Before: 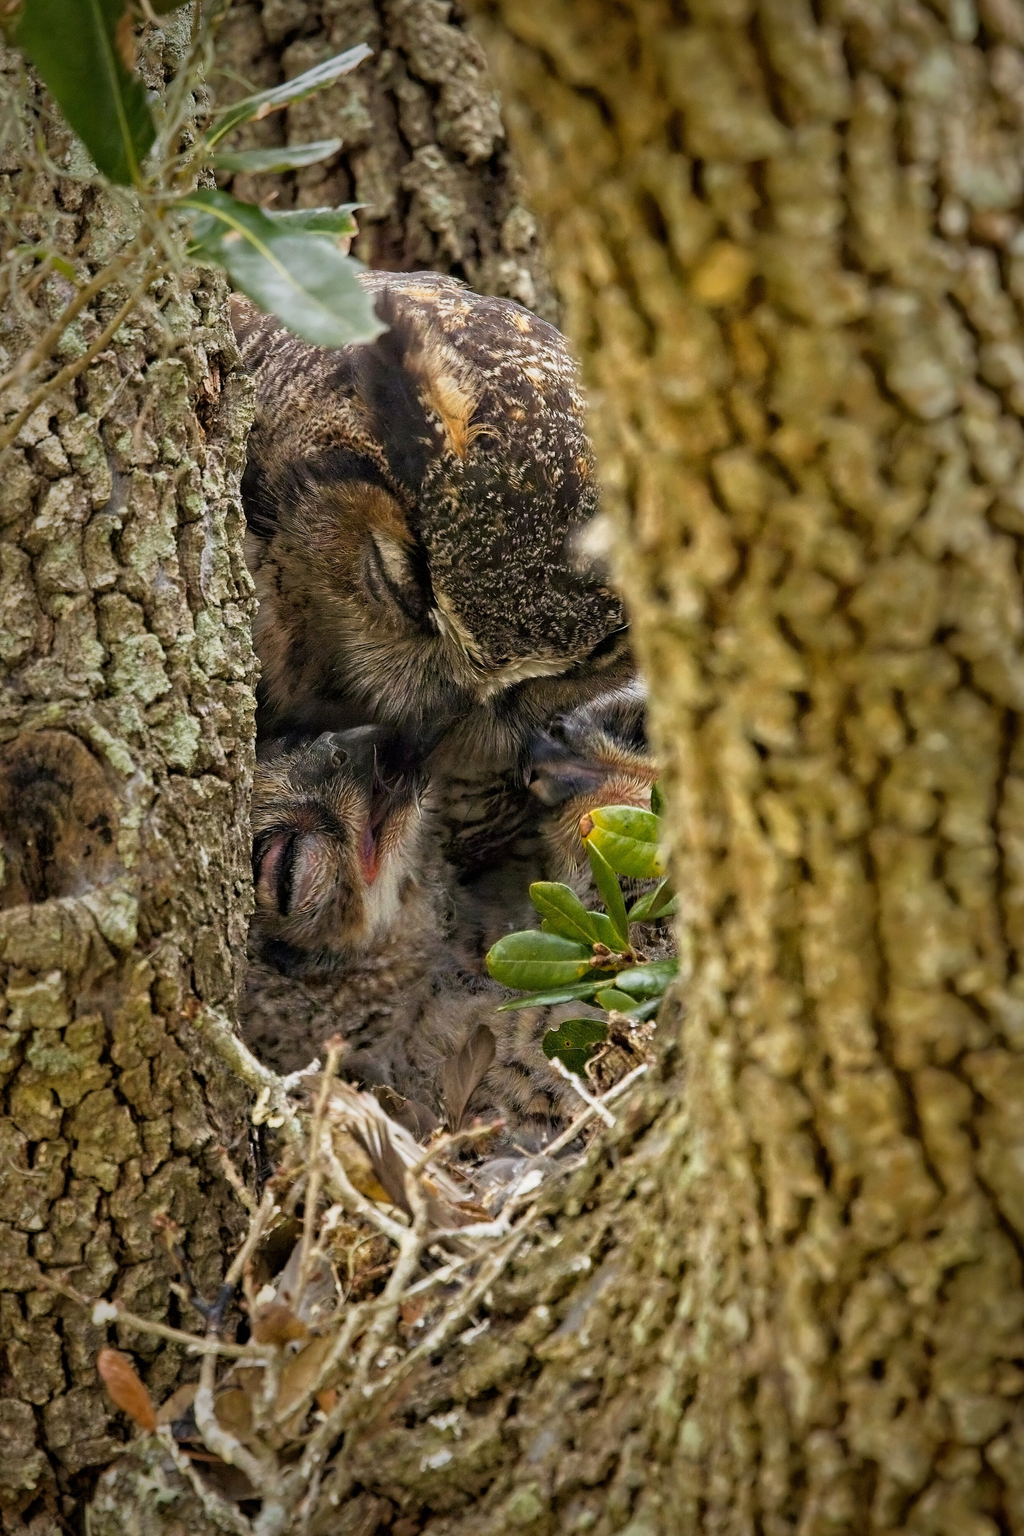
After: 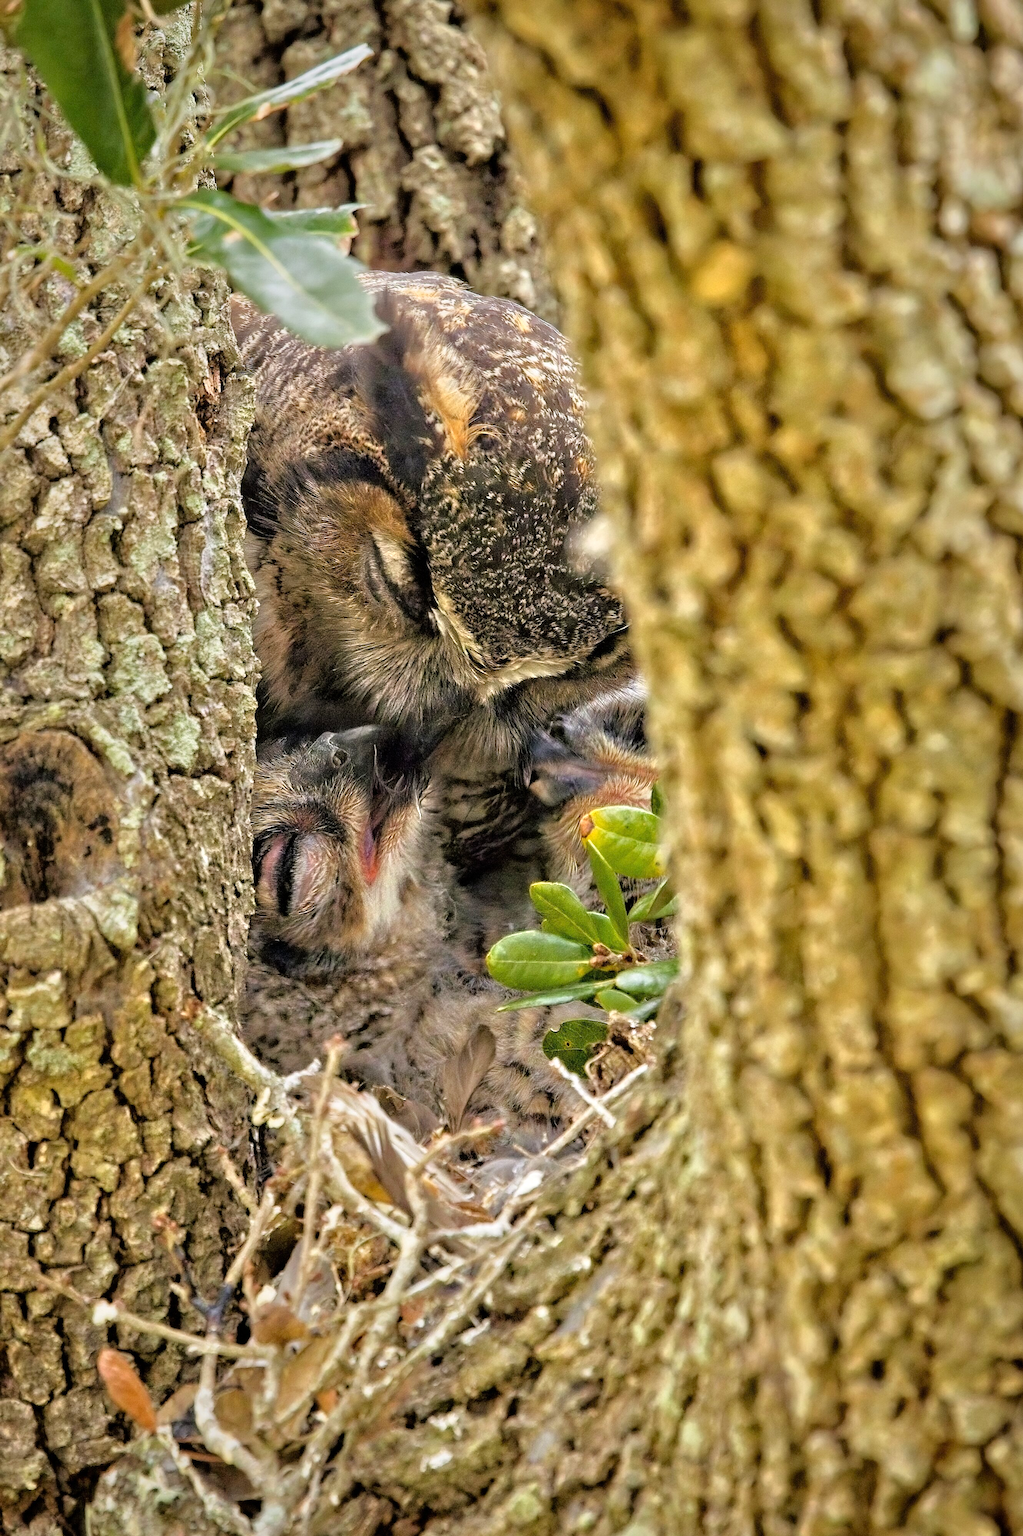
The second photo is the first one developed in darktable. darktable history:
tone equalizer: -7 EV 0.158 EV, -6 EV 0.606 EV, -5 EV 1.15 EV, -4 EV 1.34 EV, -3 EV 1.18 EV, -2 EV 0.6 EV, -1 EV 0.154 EV, mask exposure compensation -0.506 EV
